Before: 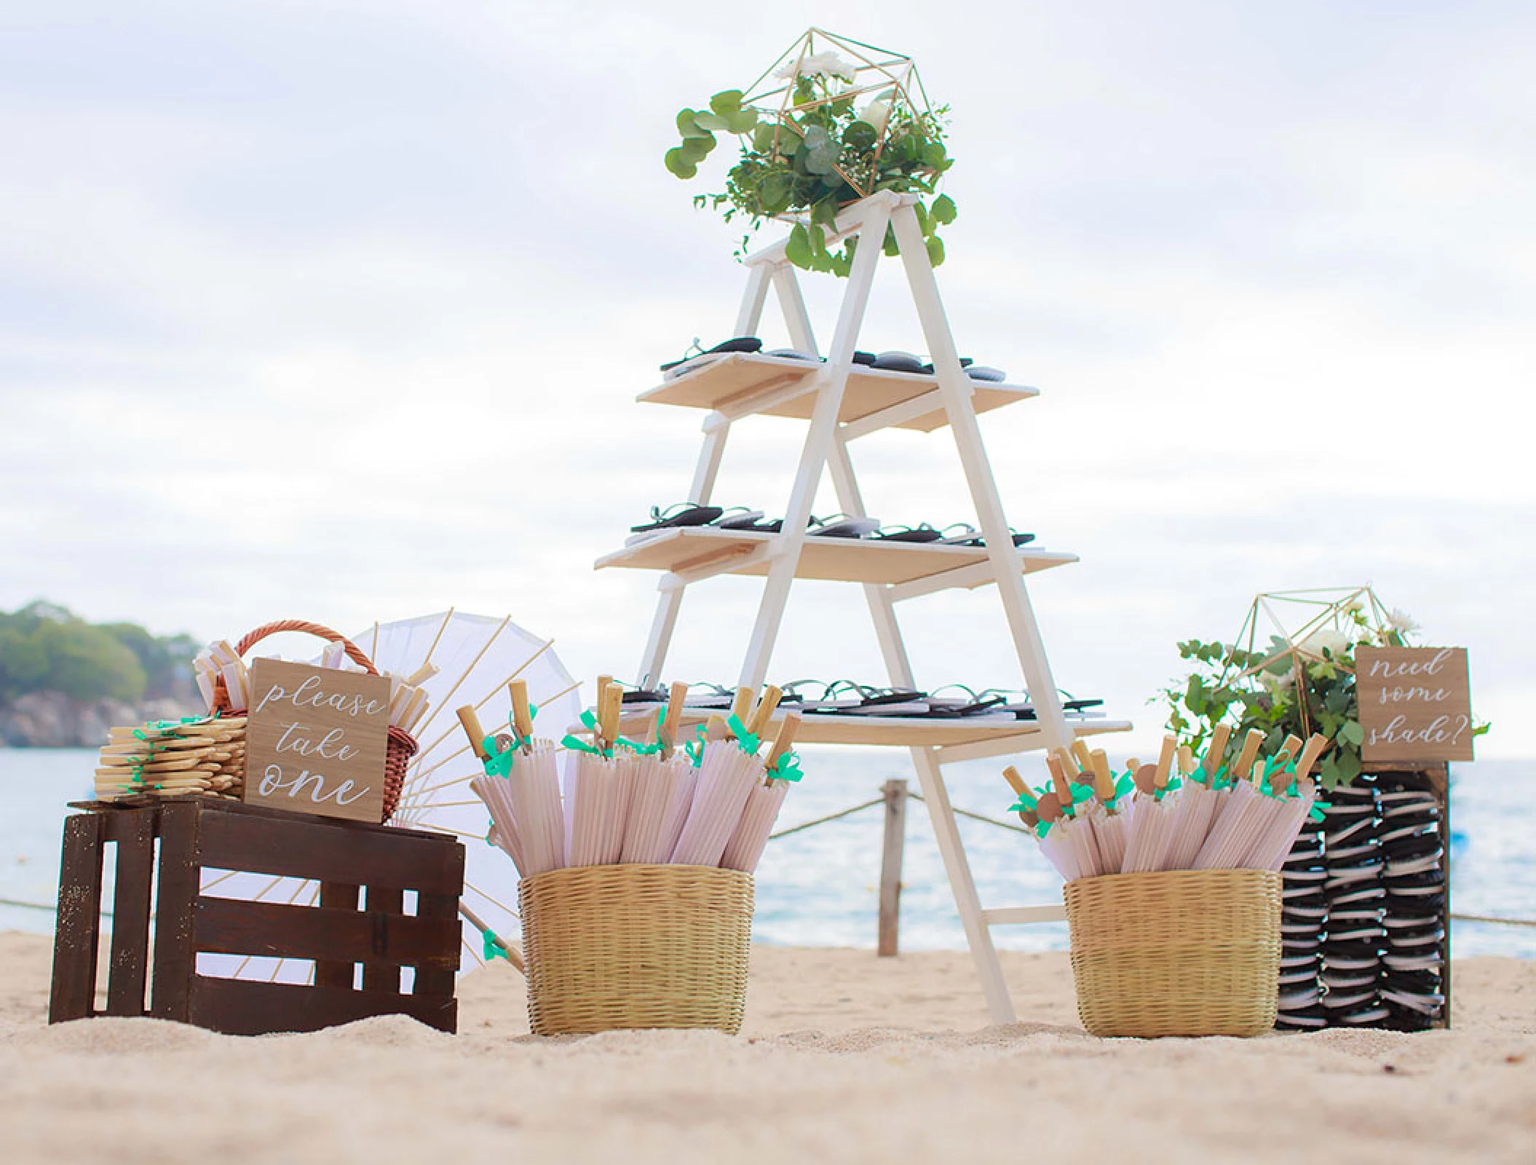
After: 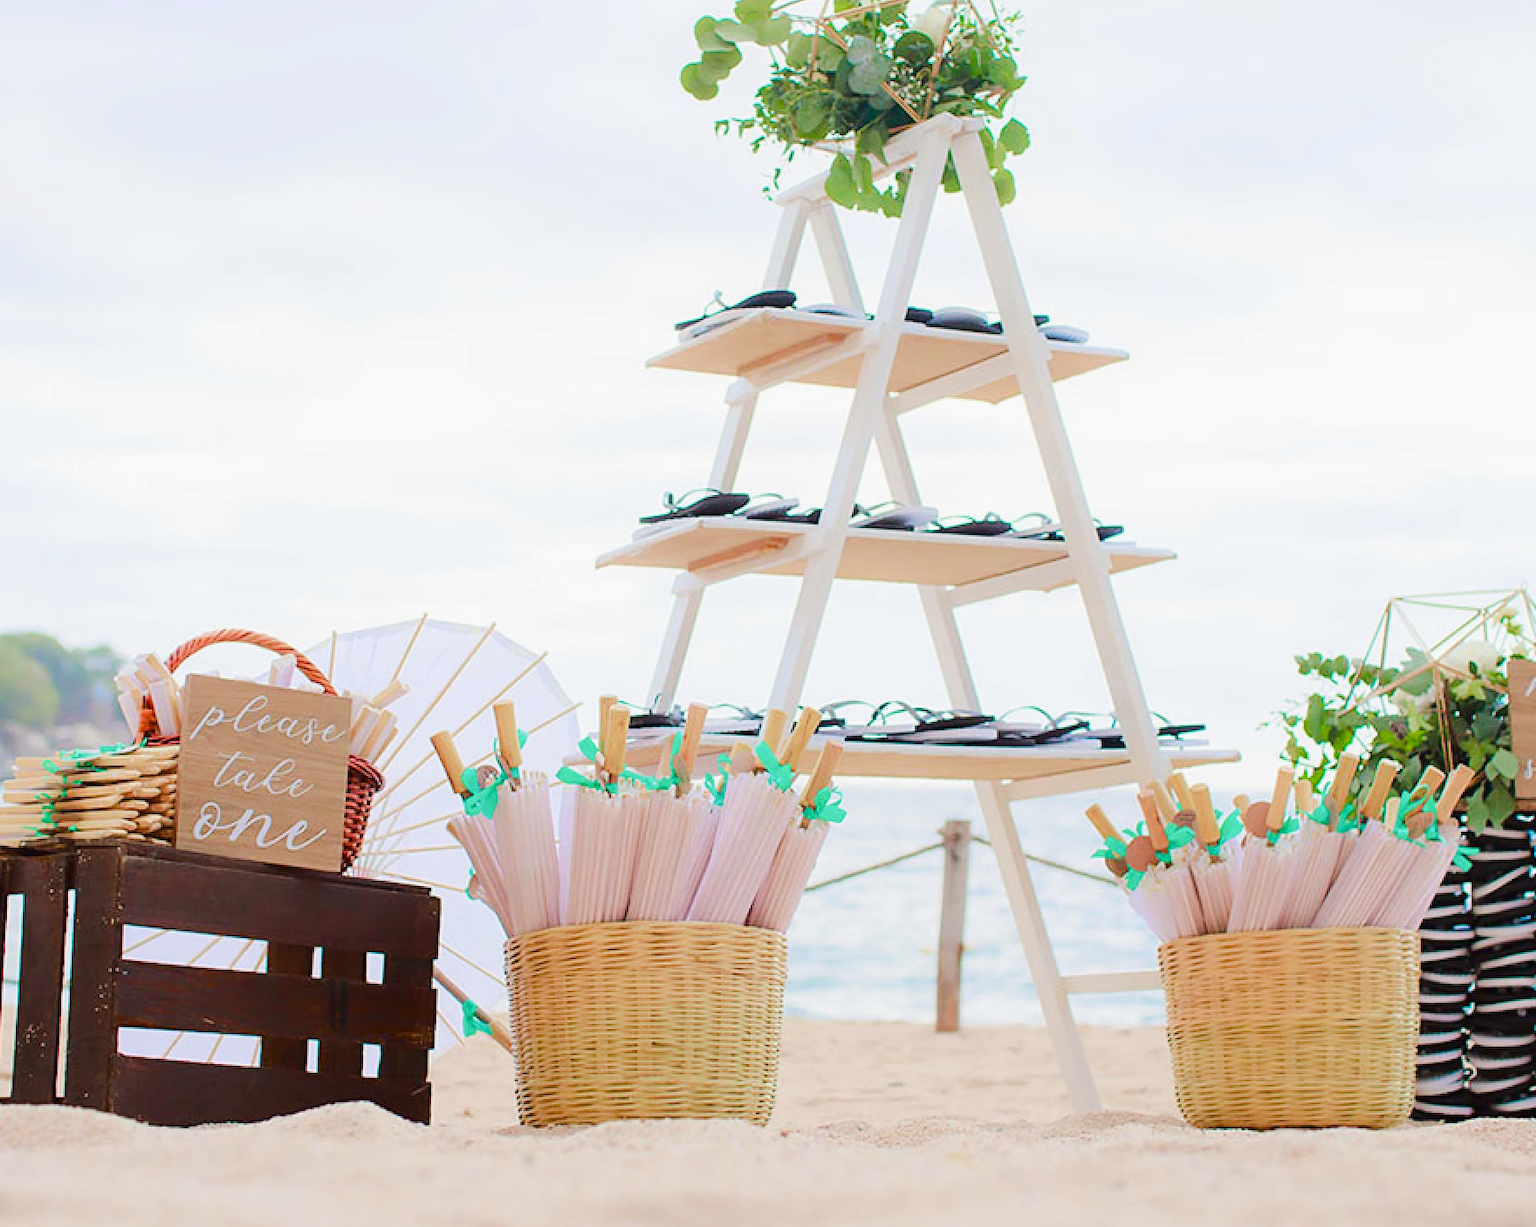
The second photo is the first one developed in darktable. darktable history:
crop: left 6.362%, top 8.195%, right 9.525%, bottom 3.879%
color balance rgb: linear chroma grading › mid-tones 7.438%, perceptual saturation grading › global saturation 25.24%, perceptual saturation grading › highlights -50.33%, perceptual saturation grading › shadows 30.138%
tone curve: curves: ch0 [(0, 0.01) (0.097, 0.07) (0.204, 0.173) (0.447, 0.517) (0.539, 0.624) (0.733, 0.791) (0.879, 0.898) (1, 0.98)]; ch1 [(0, 0) (0.393, 0.415) (0.447, 0.448) (0.485, 0.494) (0.523, 0.509) (0.545, 0.544) (0.574, 0.578) (0.648, 0.674) (1, 1)]; ch2 [(0, 0) (0.369, 0.388) (0.449, 0.431) (0.499, 0.5) (0.521, 0.517) (0.53, 0.54) (0.564, 0.569) (0.674, 0.735) (1, 1)], color space Lab, linked channels, preserve colors none
